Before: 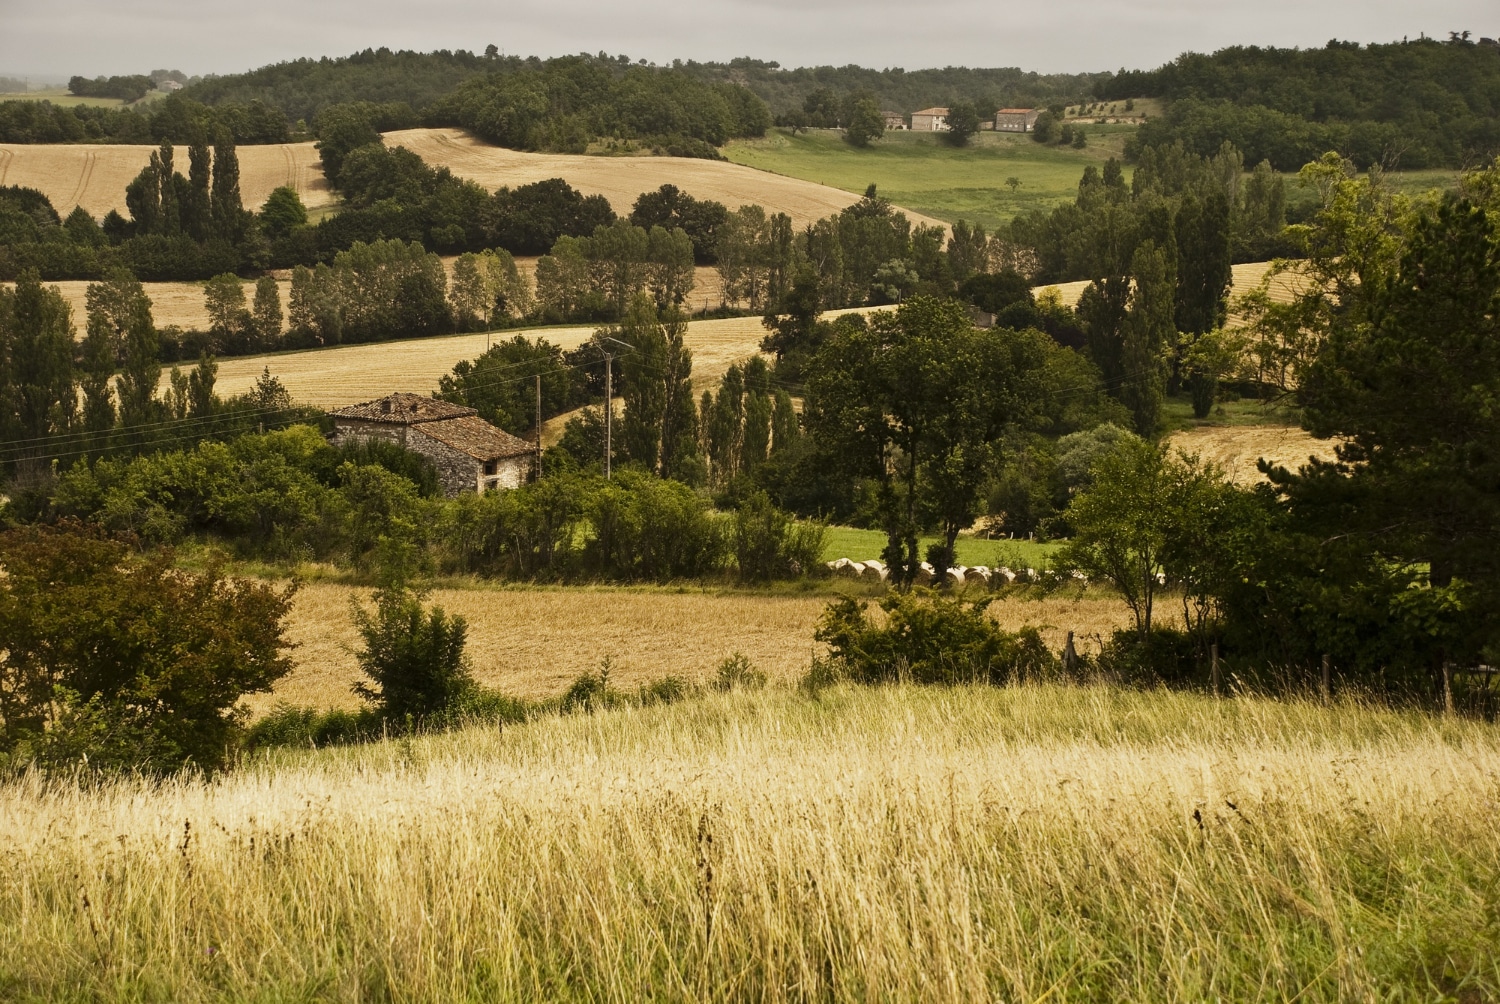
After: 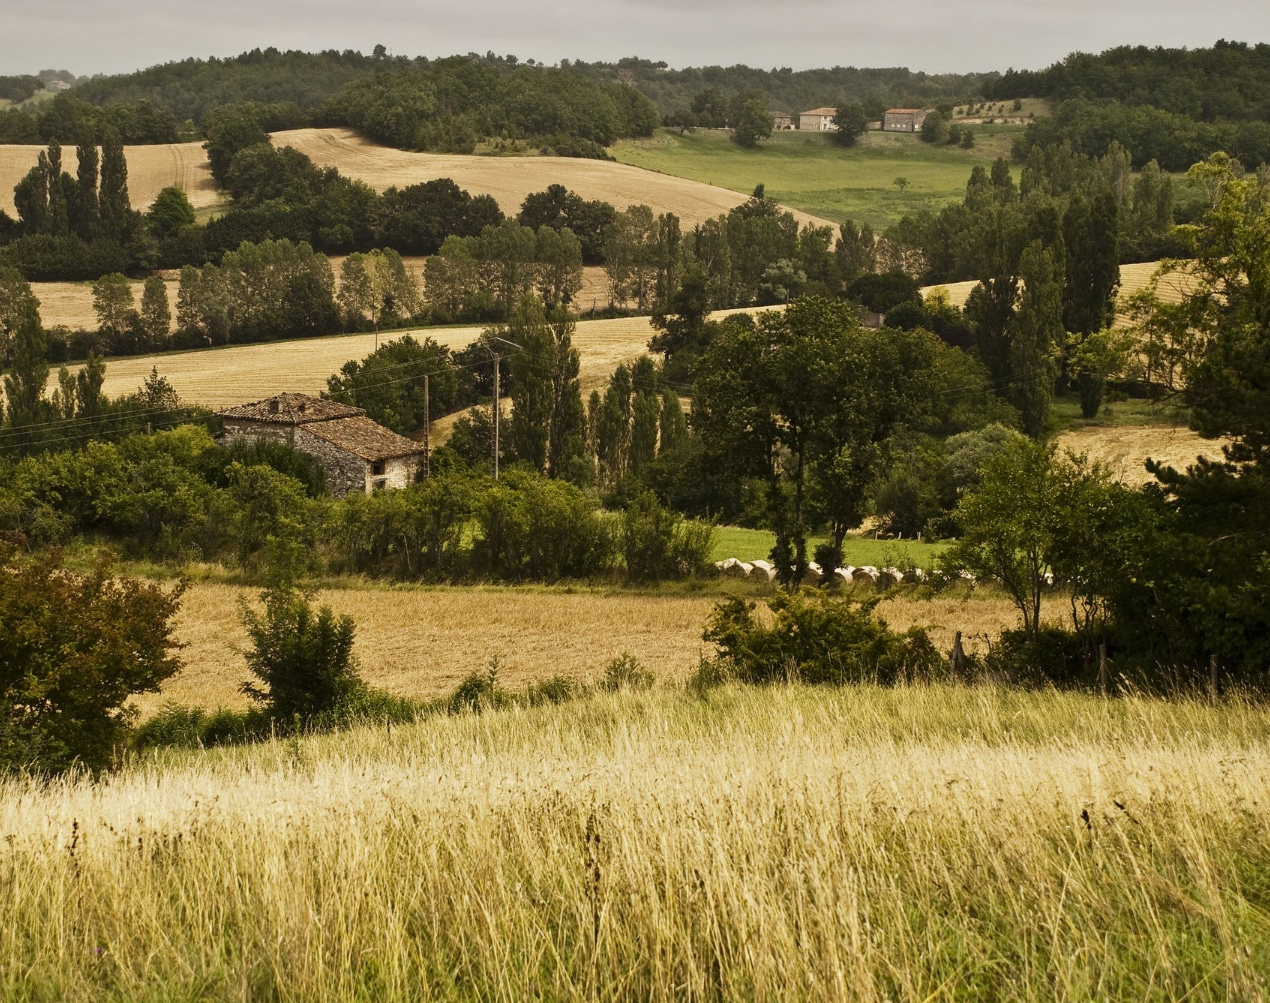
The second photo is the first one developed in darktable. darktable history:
crop: left 7.471%, right 7.806%
shadows and highlights: shadows 4.79, soften with gaussian
